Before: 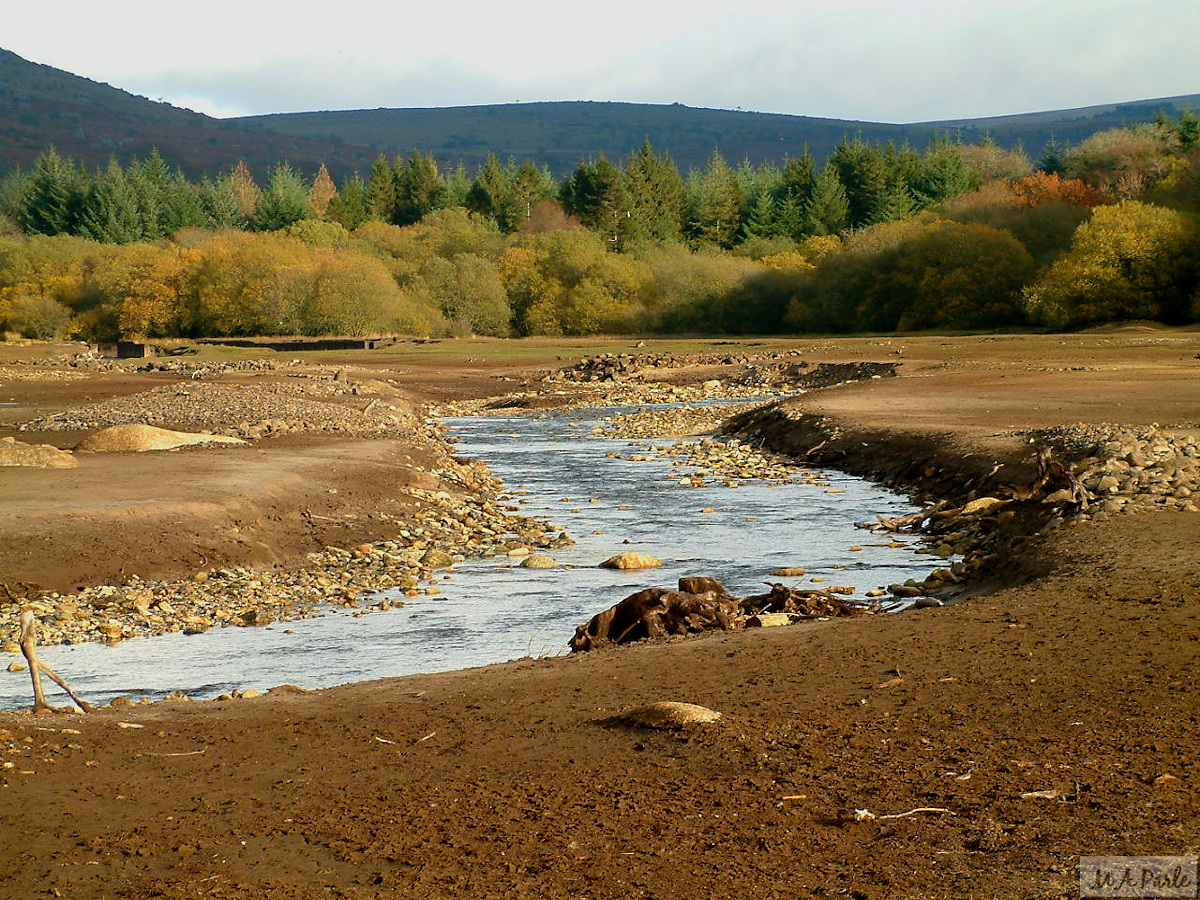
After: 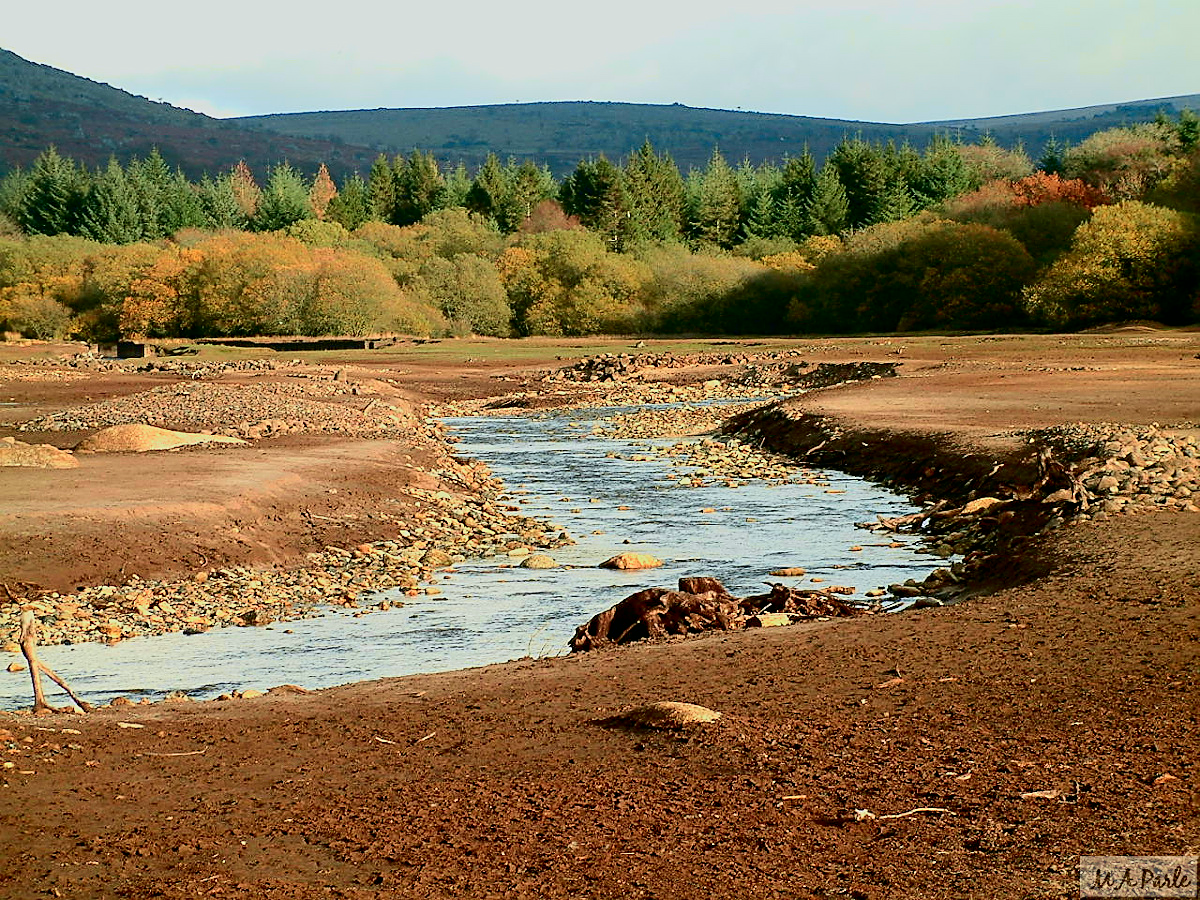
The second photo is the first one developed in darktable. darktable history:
tone curve: curves: ch0 [(0, 0) (0.128, 0.068) (0.292, 0.274) (0.453, 0.507) (0.653, 0.717) (0.785, 0.817) (0.995, 0.917)]; ch1 [(0, 0) (0.384, 0.365) (0.463, 0.447) (0.486, 0.474) (0.503, 0.497) (0.52, 0.525) (0.559, 0.591) (0.583, 0.623) (0.672, 0.699) (0.766, 0.773) (1, 1)]; ch2 [(0, 0) (0.374, 0.344) (0.446, 0.443) (0.501, 0.5) (0.527, 0.549) (0.565, 0.582) (0.624, 0.632) (1, 1)], color space Lab, independent channels, preserve colors none
rgb curve: mode RGB, independent channels
sharpen: on, module defaults
